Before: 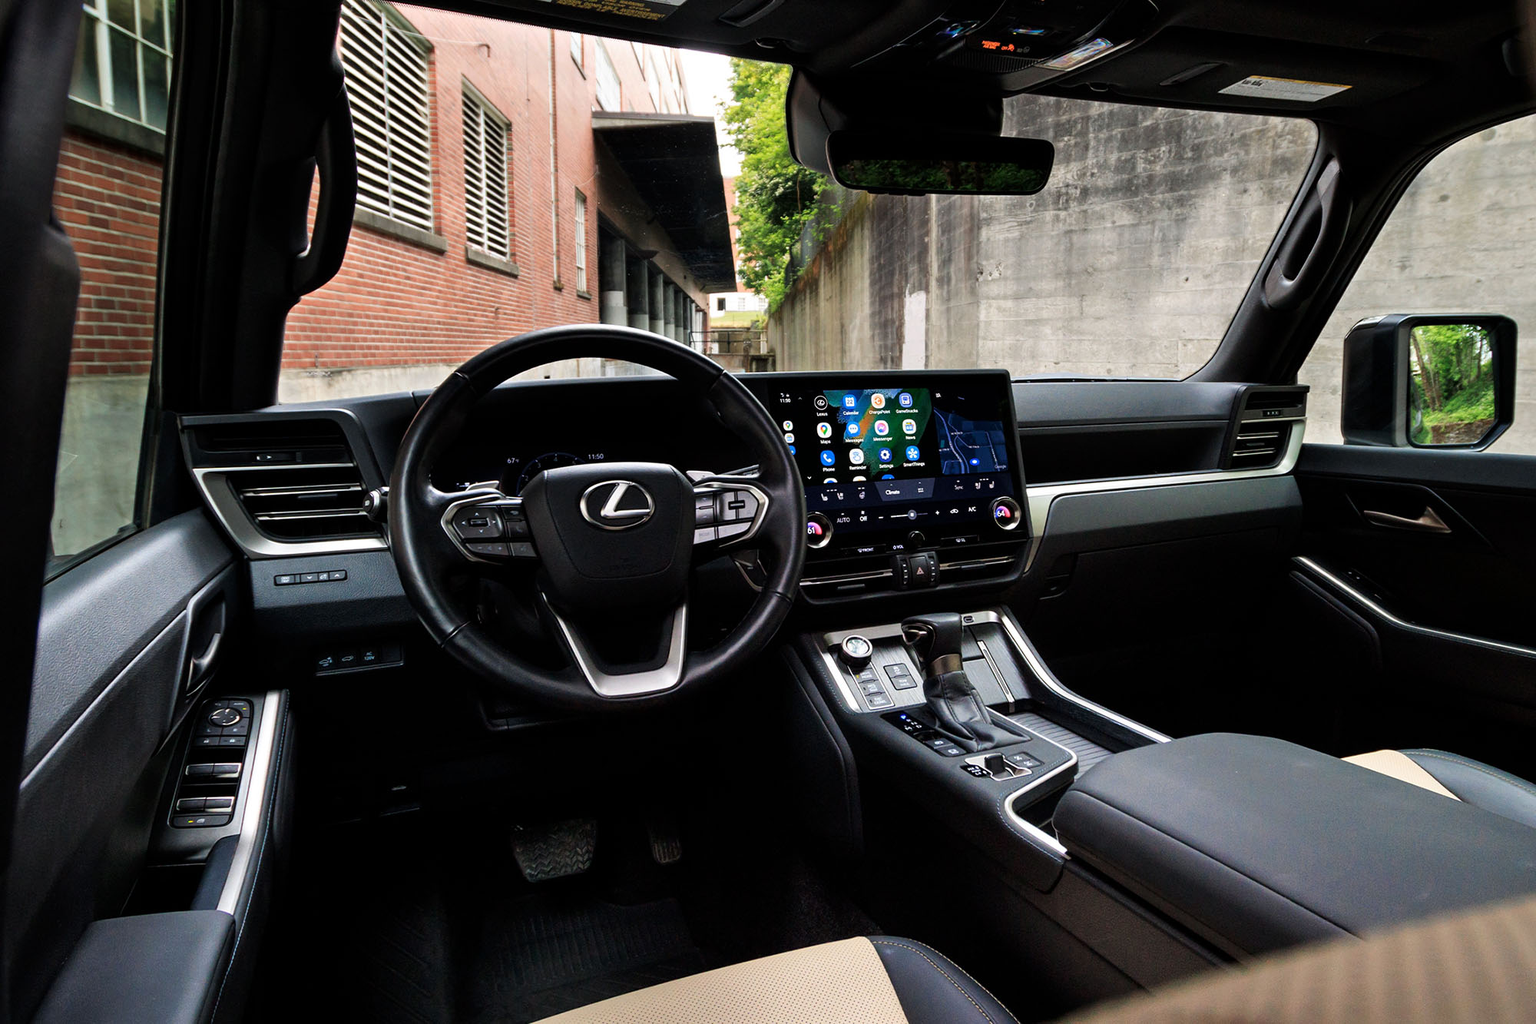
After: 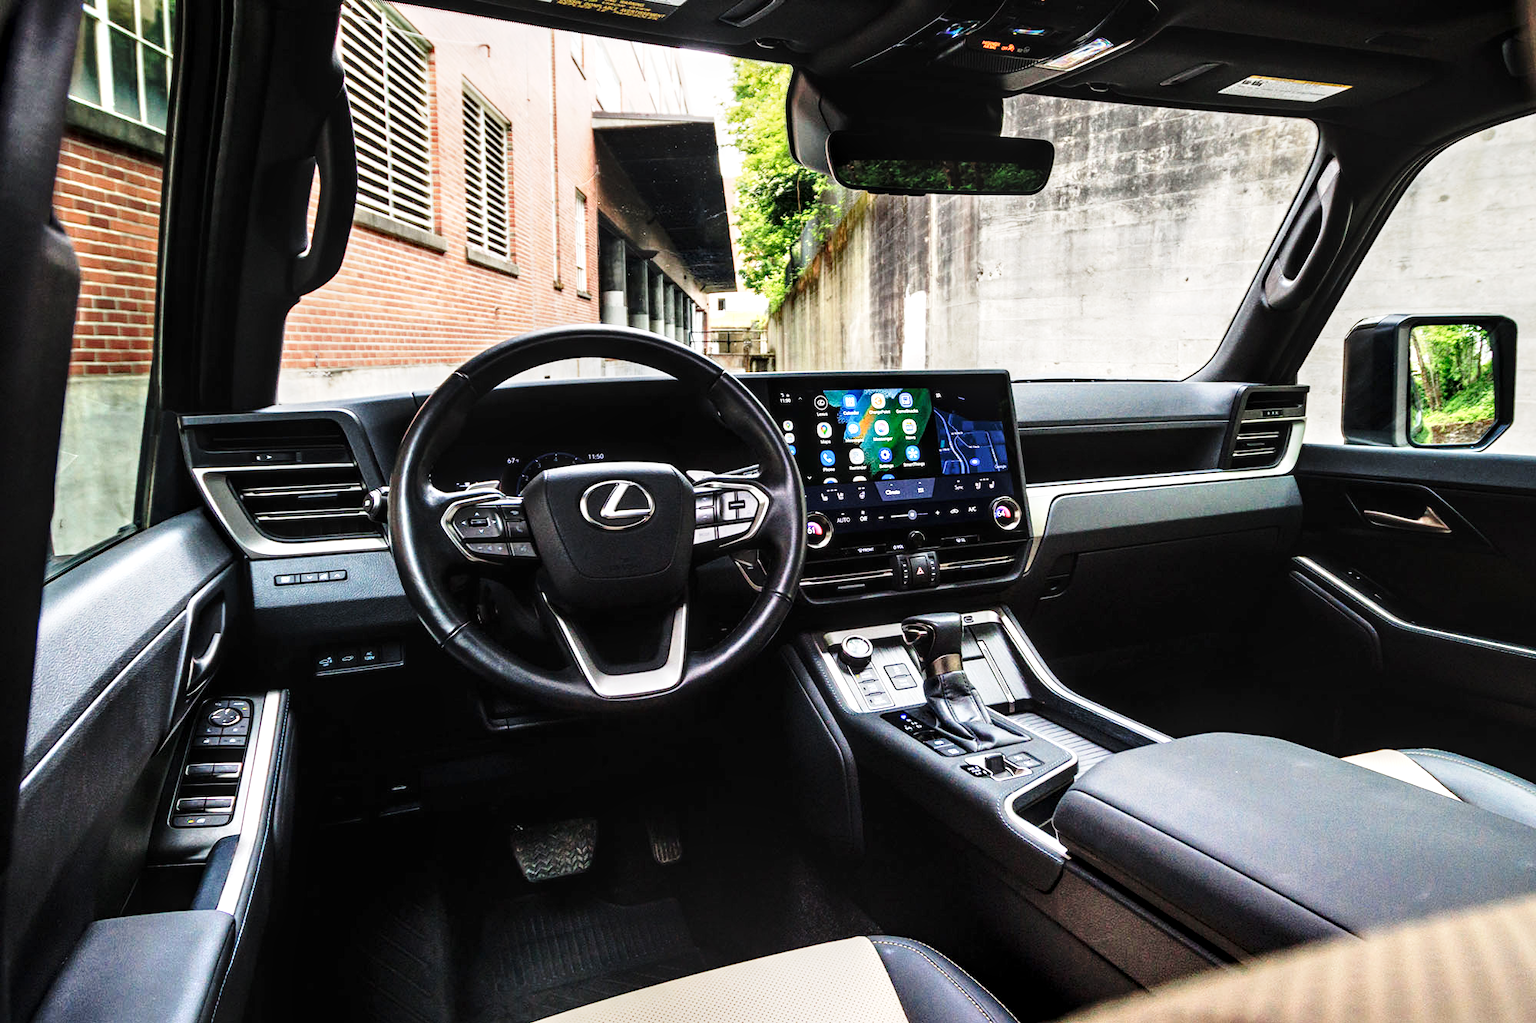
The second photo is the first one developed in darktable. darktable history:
exposure: exposure 0.656 EV, compensate exposure bias true, compensate highlight preservation false
base curve: curves: ch0 [(0, 0) (0.028, 0.03) (0.121, 0.232) (0.46, 0.748) (0.859, 0.968) (1, 1)], preserve colors none
local contrast: detail 142%
